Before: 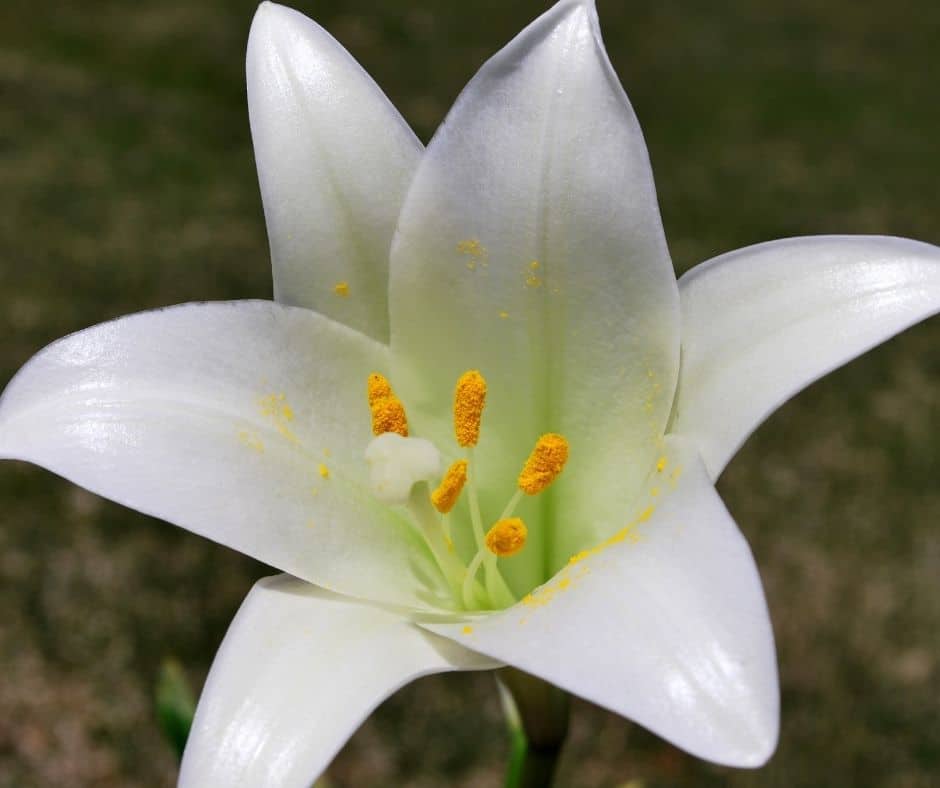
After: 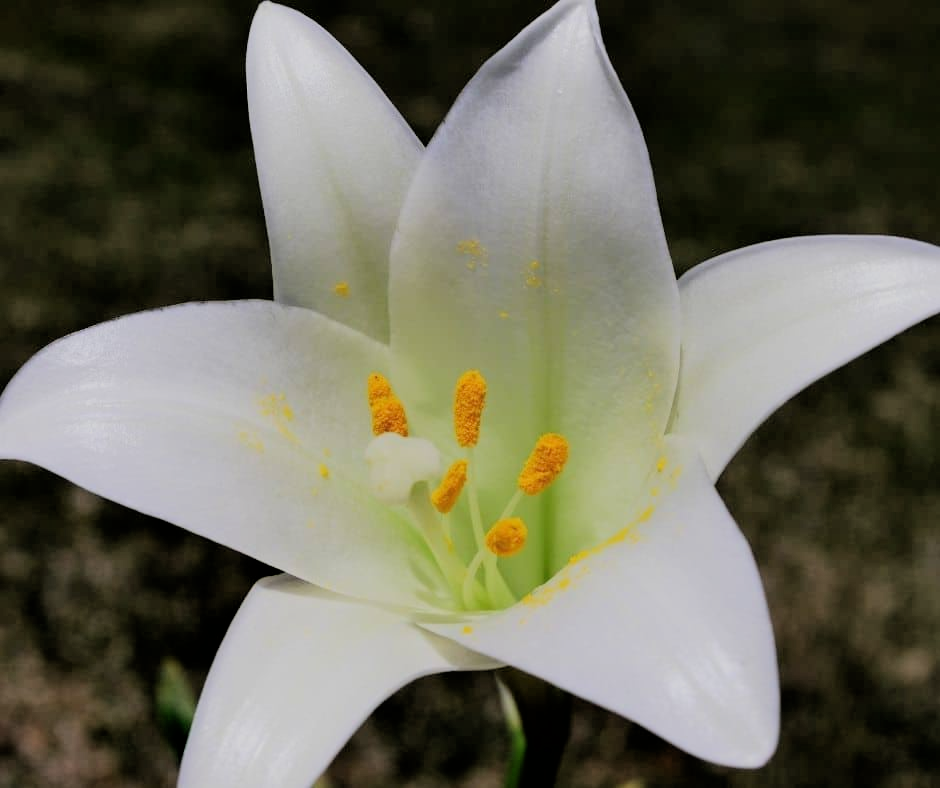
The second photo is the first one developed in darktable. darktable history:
filmic rgb: black relative exposure -4.23 EV, white relative exposure 5.1 EV, hardness 2.11, contrast 1.171, color science v6 (2022)
